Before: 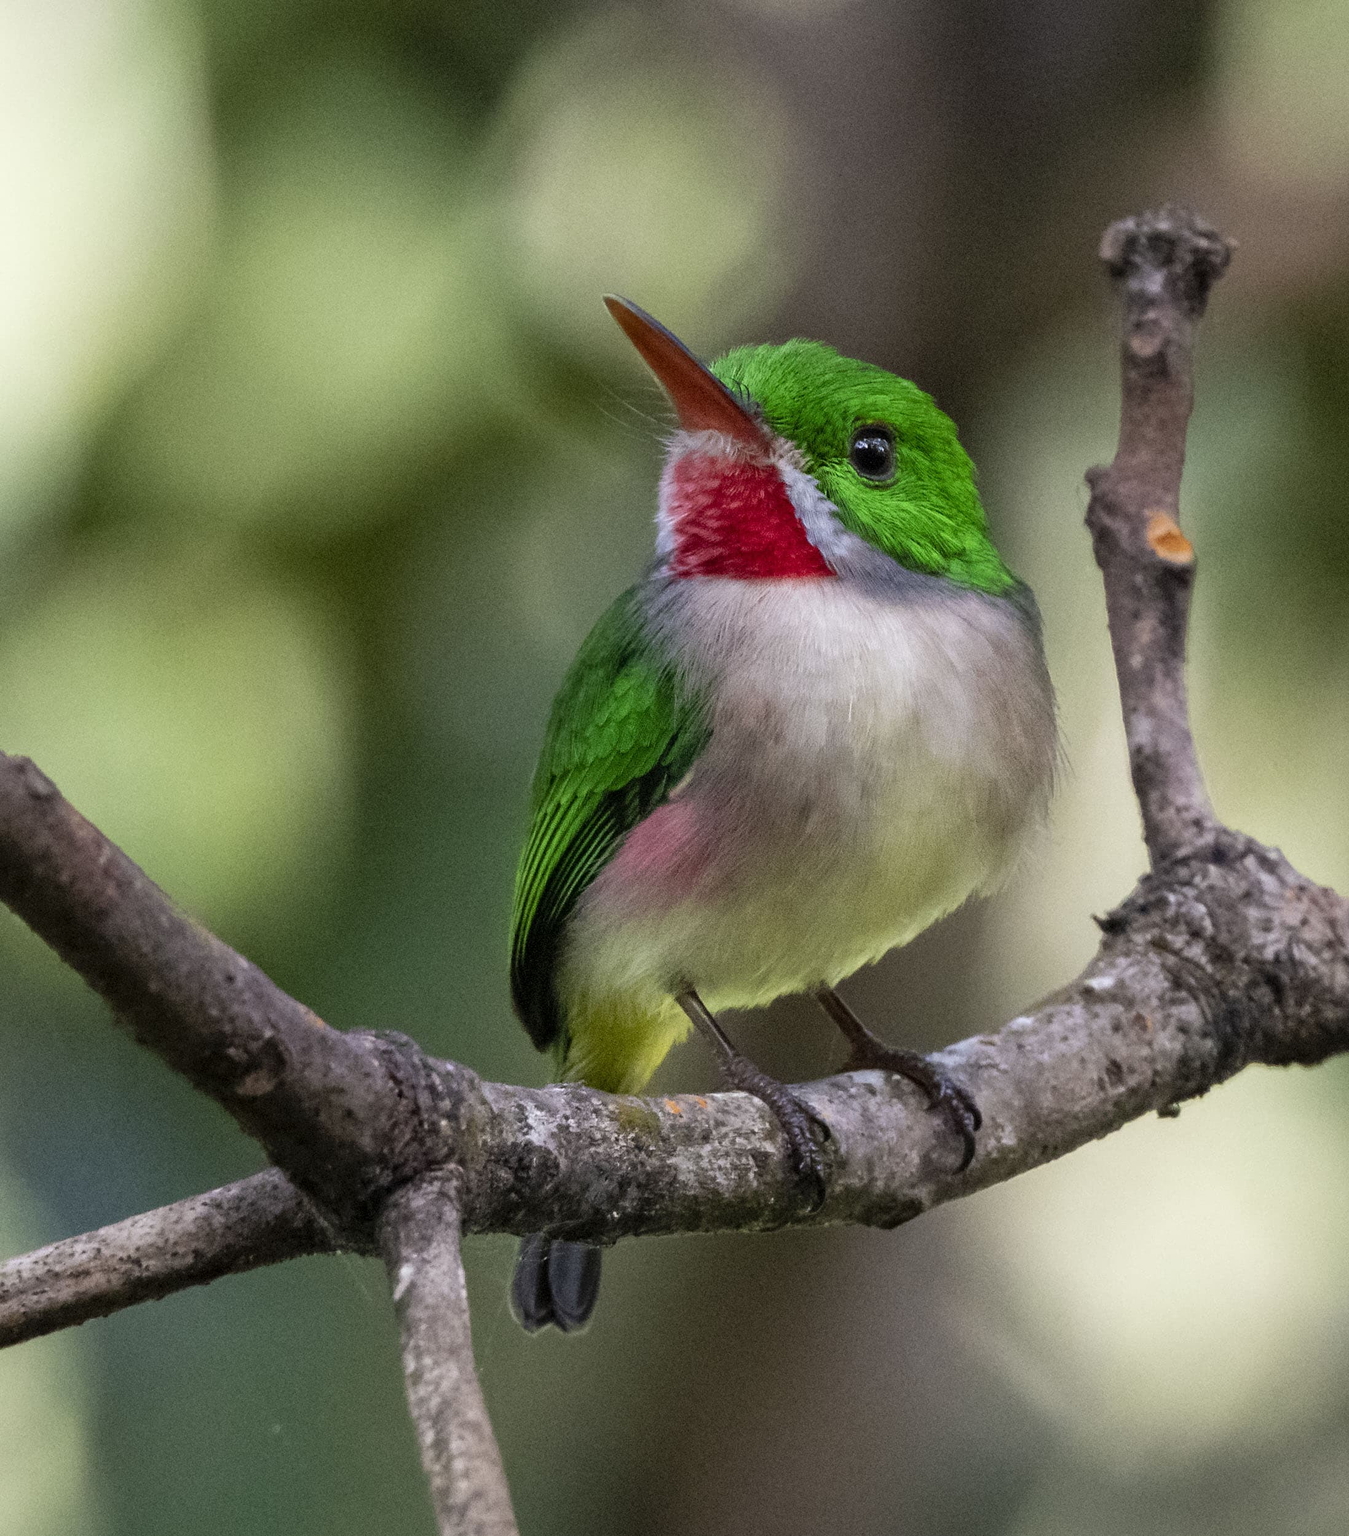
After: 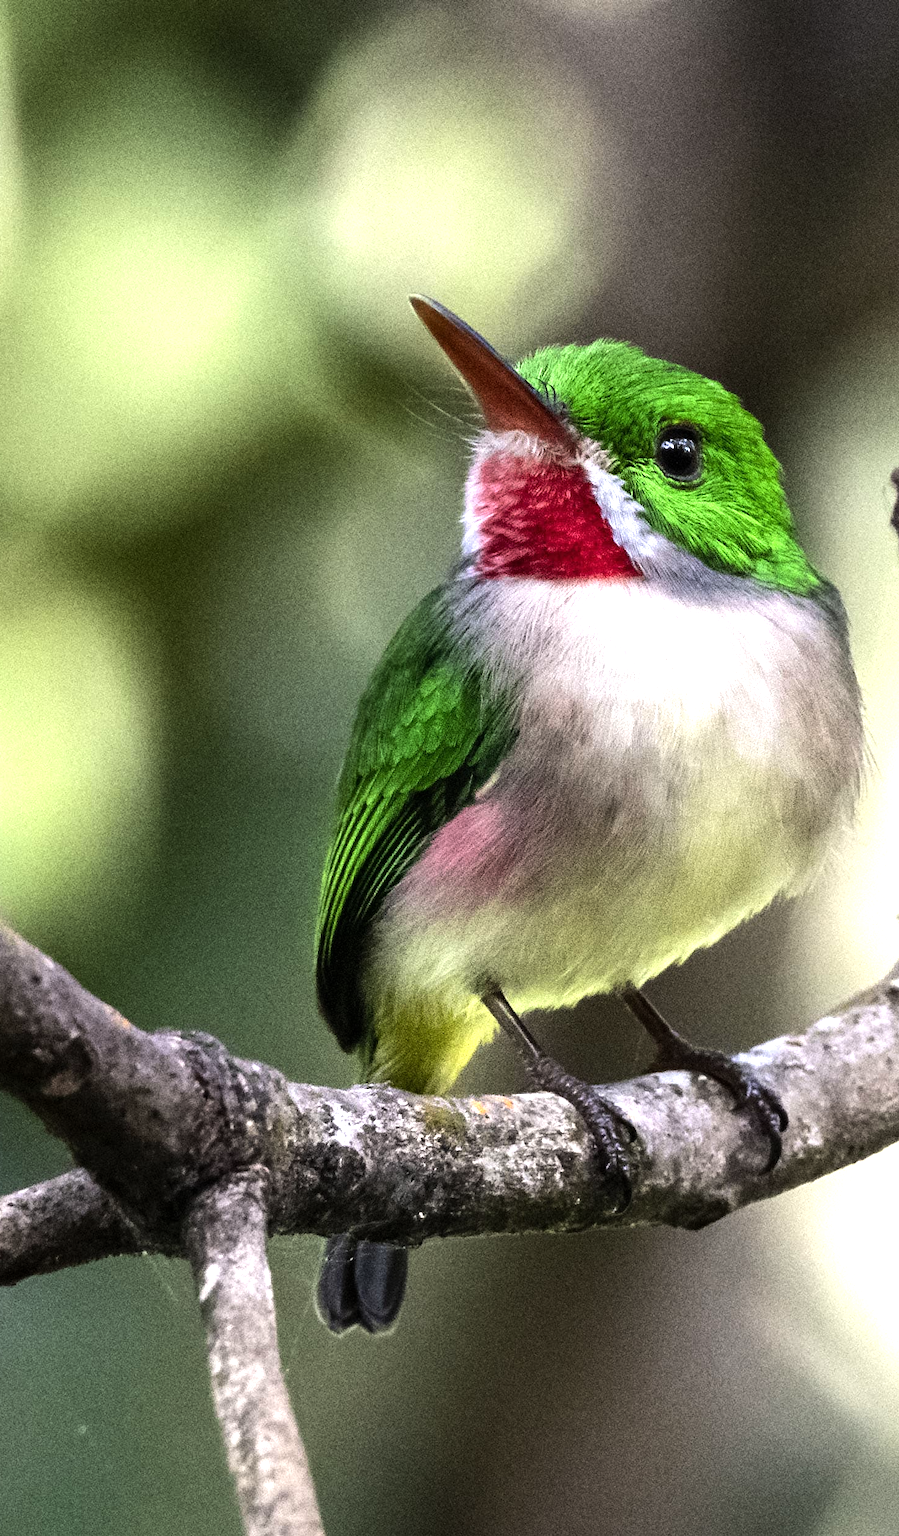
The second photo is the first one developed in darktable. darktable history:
crop and rotate: left 14.436%, right 18.898%
tone equalizer: -8 EV -1.08 EV, -7 EV -1.01 EV, -6 EV -0.867 EV, -5 EV -0.578 EV, -3 EV 0.578 EV, -2 EV 0.867 EV, -1 EV 1.01 EV, +0 EV 1.08 EV, edges refinement/feathering 500, mask exposure compensation -1.57 EV, preserve details no
exposure: exposure 0.367 EV, compensate highlight preservation false
